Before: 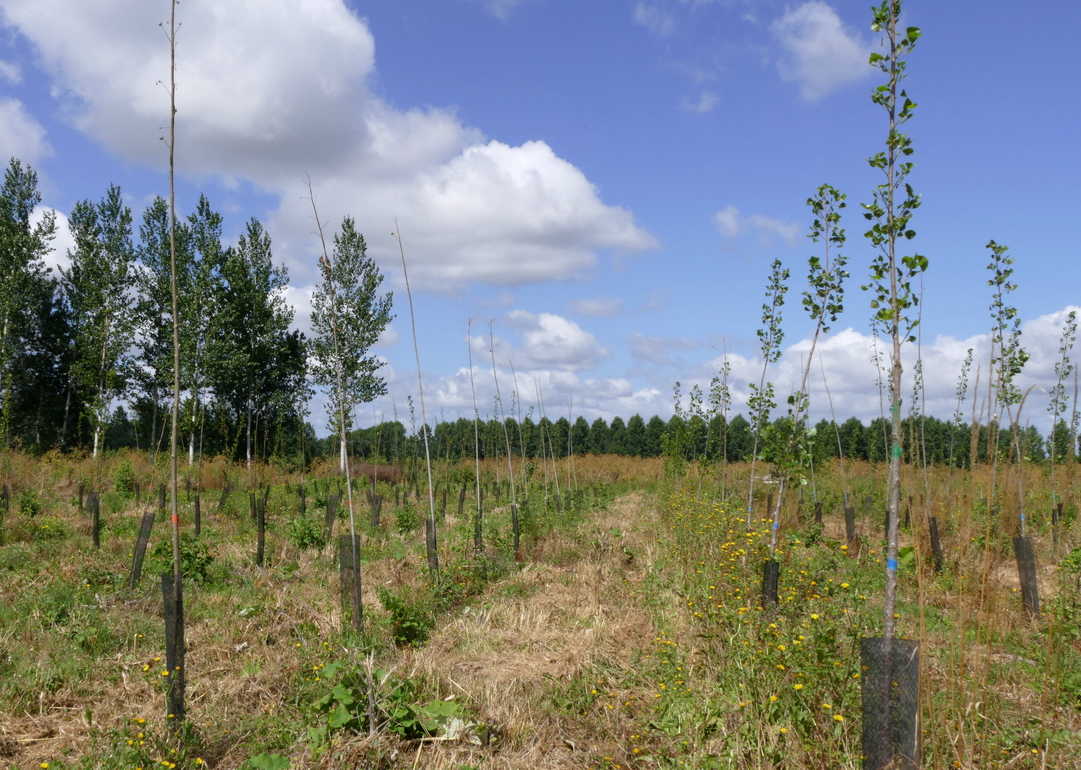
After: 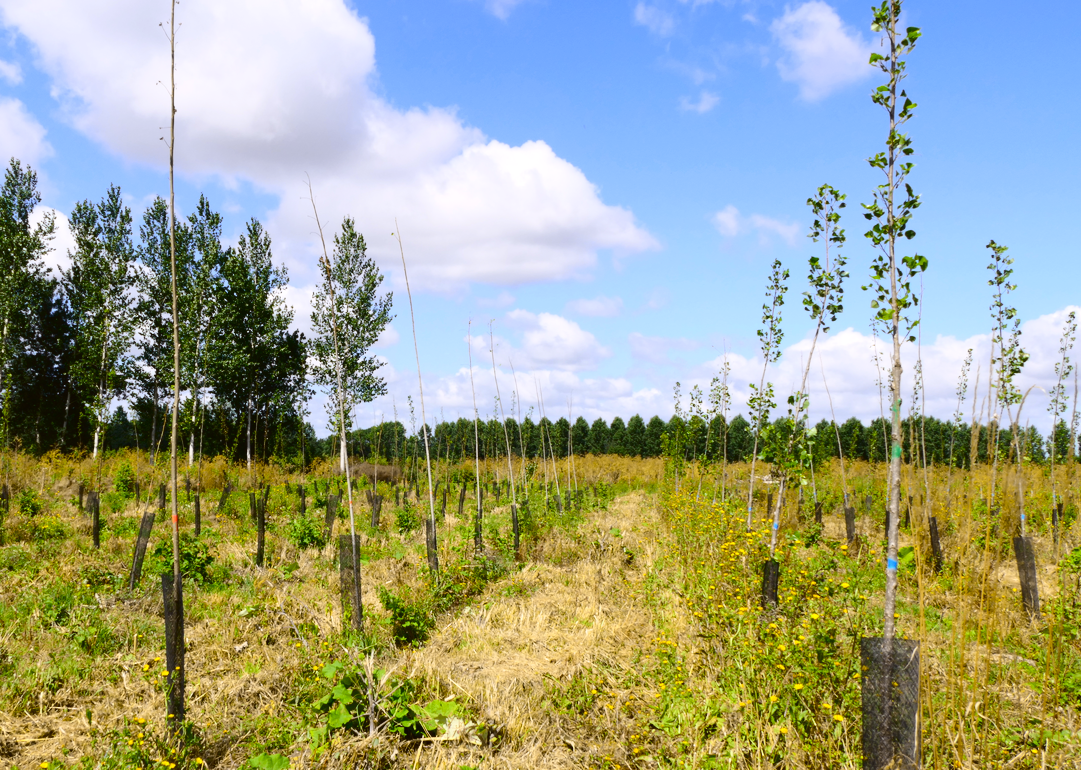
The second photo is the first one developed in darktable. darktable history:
tone curve: curves: ch0 [(0.003, 0.023) (0.071, 0.052) (0.236, 0.197) (0.466, 0.557) (0.631, 0.764) (0.806, 0.906) (1, 1)]; ch1 [(0, 0) (0.262, 0.227) (0.417, 0.386) (0.469, 0.467) (0.502, 0.51) (0.528, 0.521) (0.573, 0.555) (0.605, 0.621) (0.644, 0.671) (0.686, 0.728) (0.994, 0.987)]; ch2 [(0, 0) (0.262, 0.188) (0.385, 0.353) (0.427, 0.424) (0.495, 0.502) (0.531, 0.555) (0.583, 0.632) (0.644, 0.748) (1, 1)], color space Lab, independent channels, preserve colors none
exposure: exposure 0.2 EV, compensate highlight preservation false
